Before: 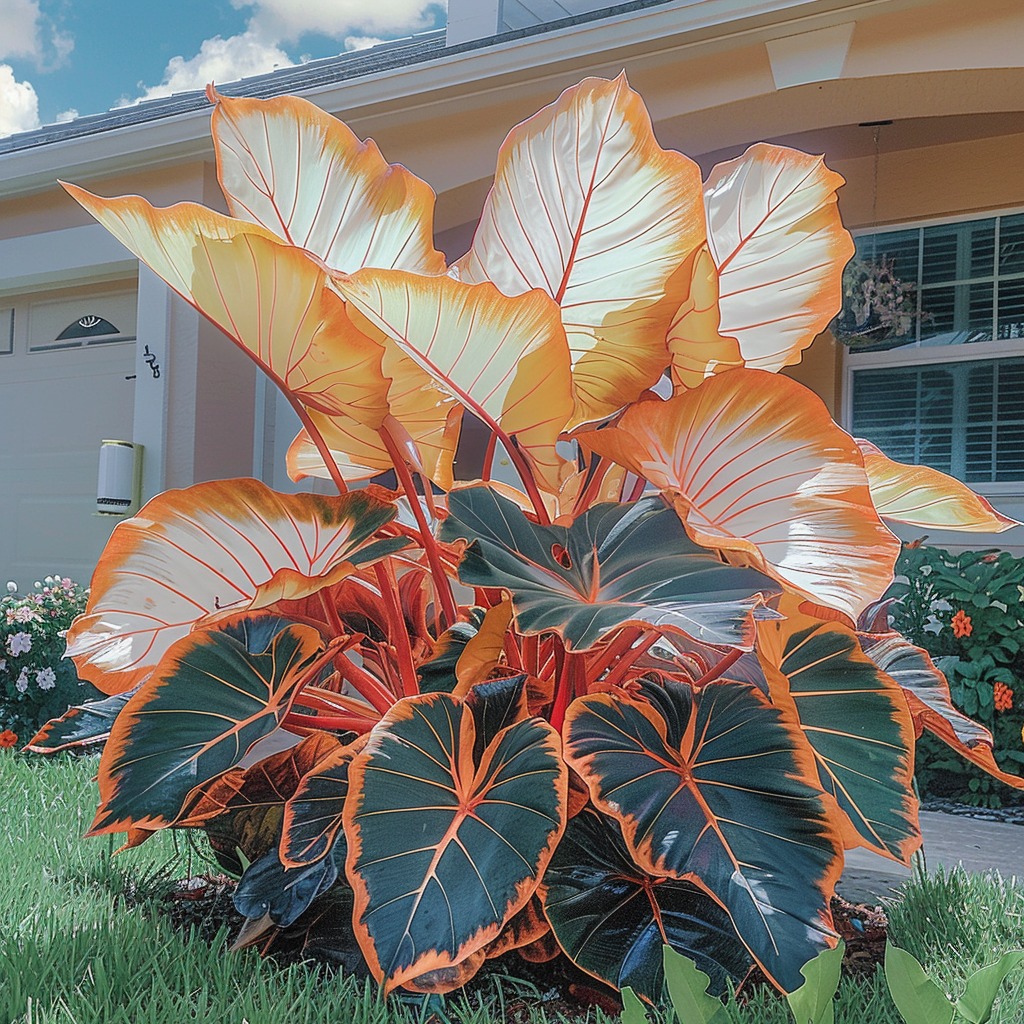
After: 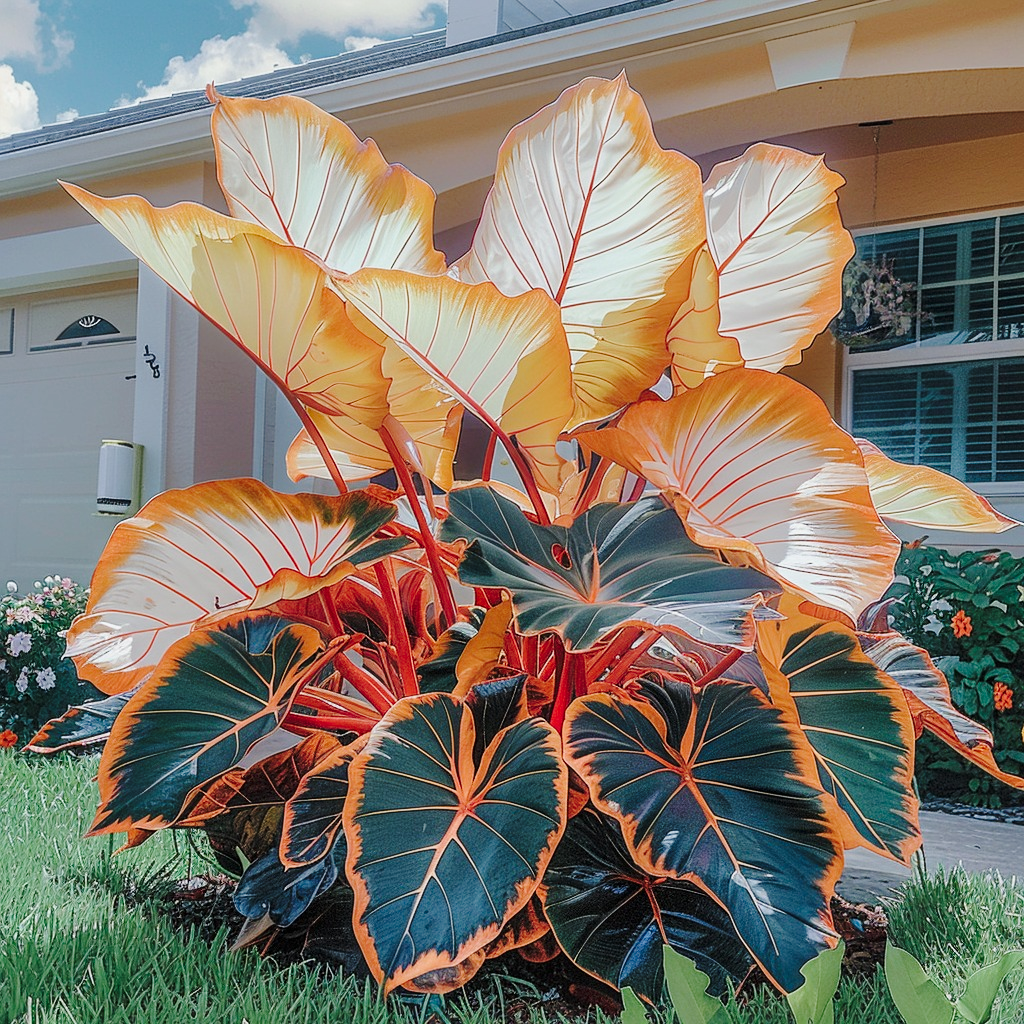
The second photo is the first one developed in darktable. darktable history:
tone curve: curves: ch0 [(0, 0) (0.23, 0.189) (0.486, 0.52) (0.822, 0.825) (0.994, 0.955)]; ch1 [(0, 0) (0.226, 0.261) (0.379, 0.442) (0.469, 0.468) (0.495, 0.498) (0.514, 0.509) (0.561, 0.603) (0.59, 0.656) (1, 1)]; ch2 [(0, 0) (0.269, 0.299) (0.459, 0.43) (0.498, 0.5) (0.523, 0.52) (0.586, 0.569) (0.635, 0.617) (0.659, 0.681) (0.718, 0.764) (1, 1)], preserve colors none
local contrast: mode bilateral grid, contrast 20, coarseness 49, detail 119%, midtone range 0.2
